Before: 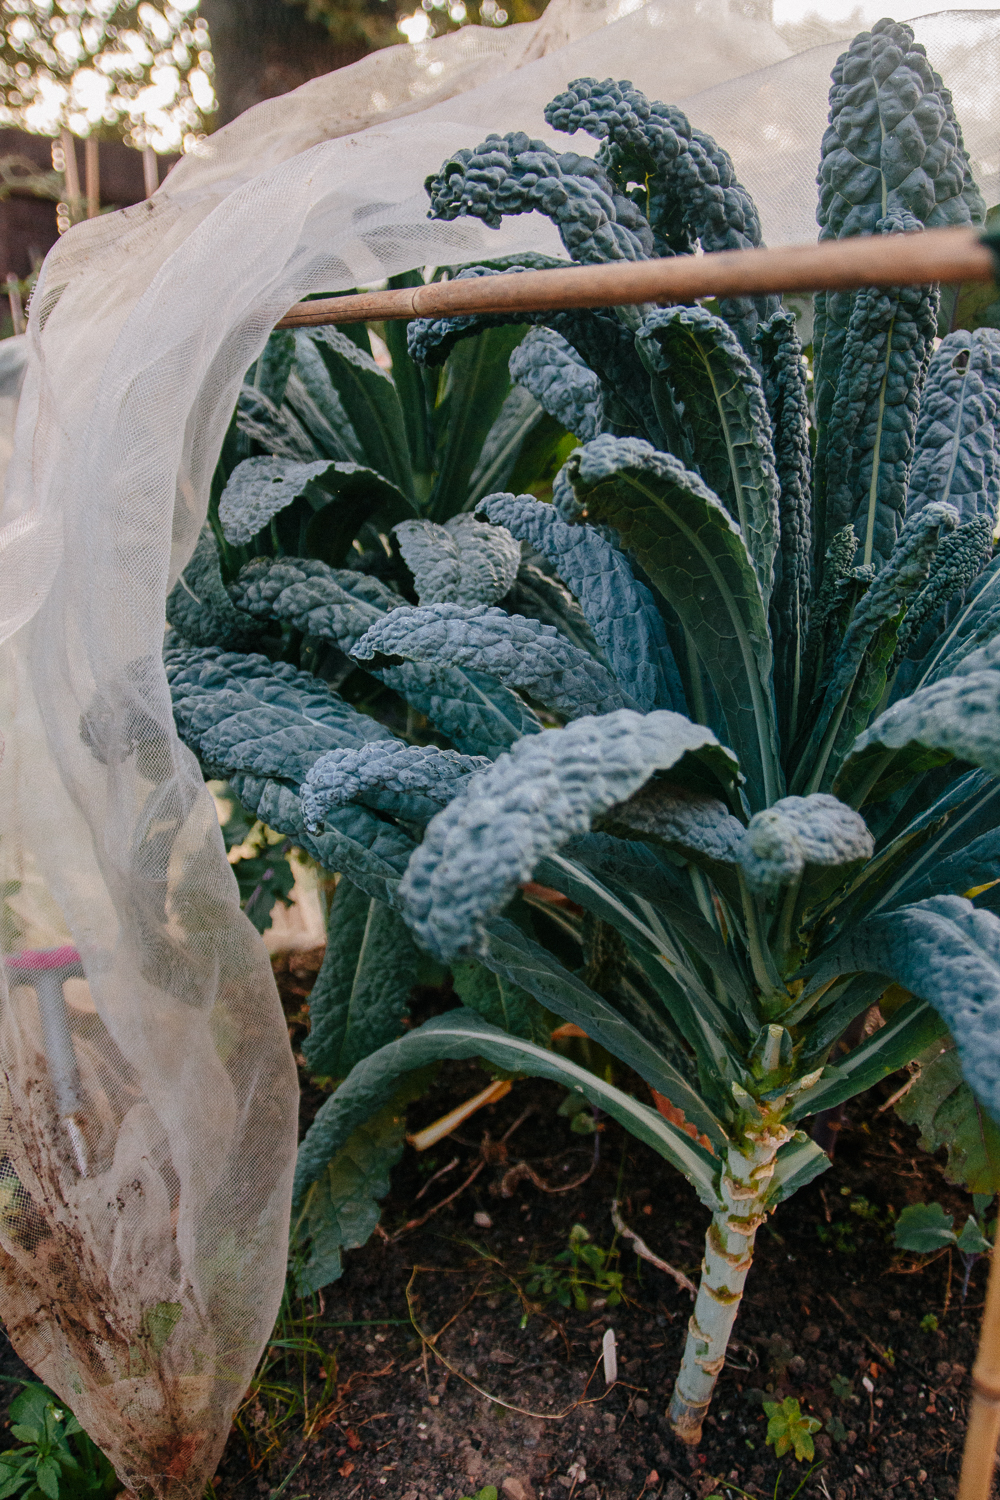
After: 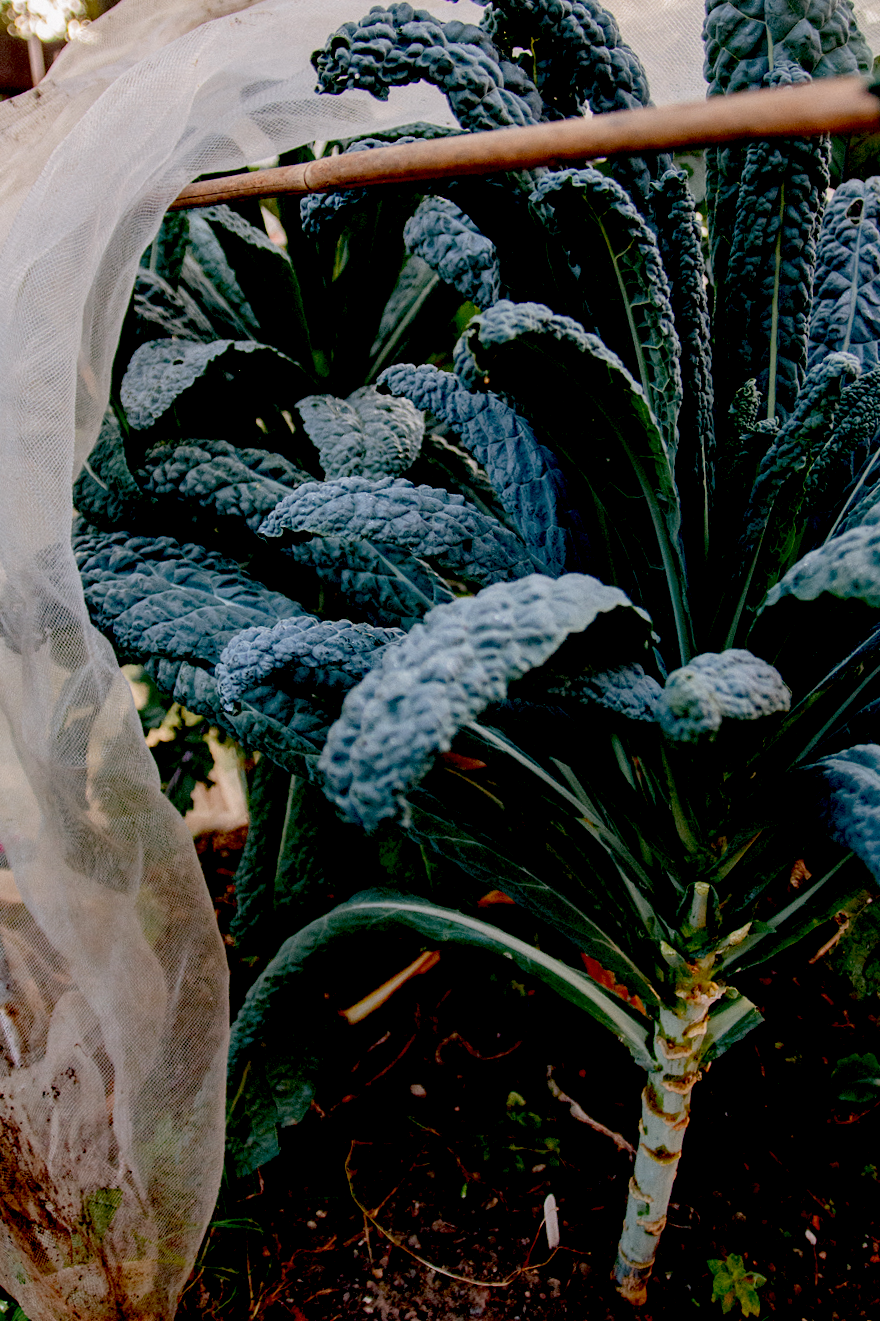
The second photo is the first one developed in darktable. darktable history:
exposure: black level correction 0.047, exposure 0.013 EV, compensate highlight preservation false
crop and rotate: angle 2.73°, left 5.808%, top 5.714%
